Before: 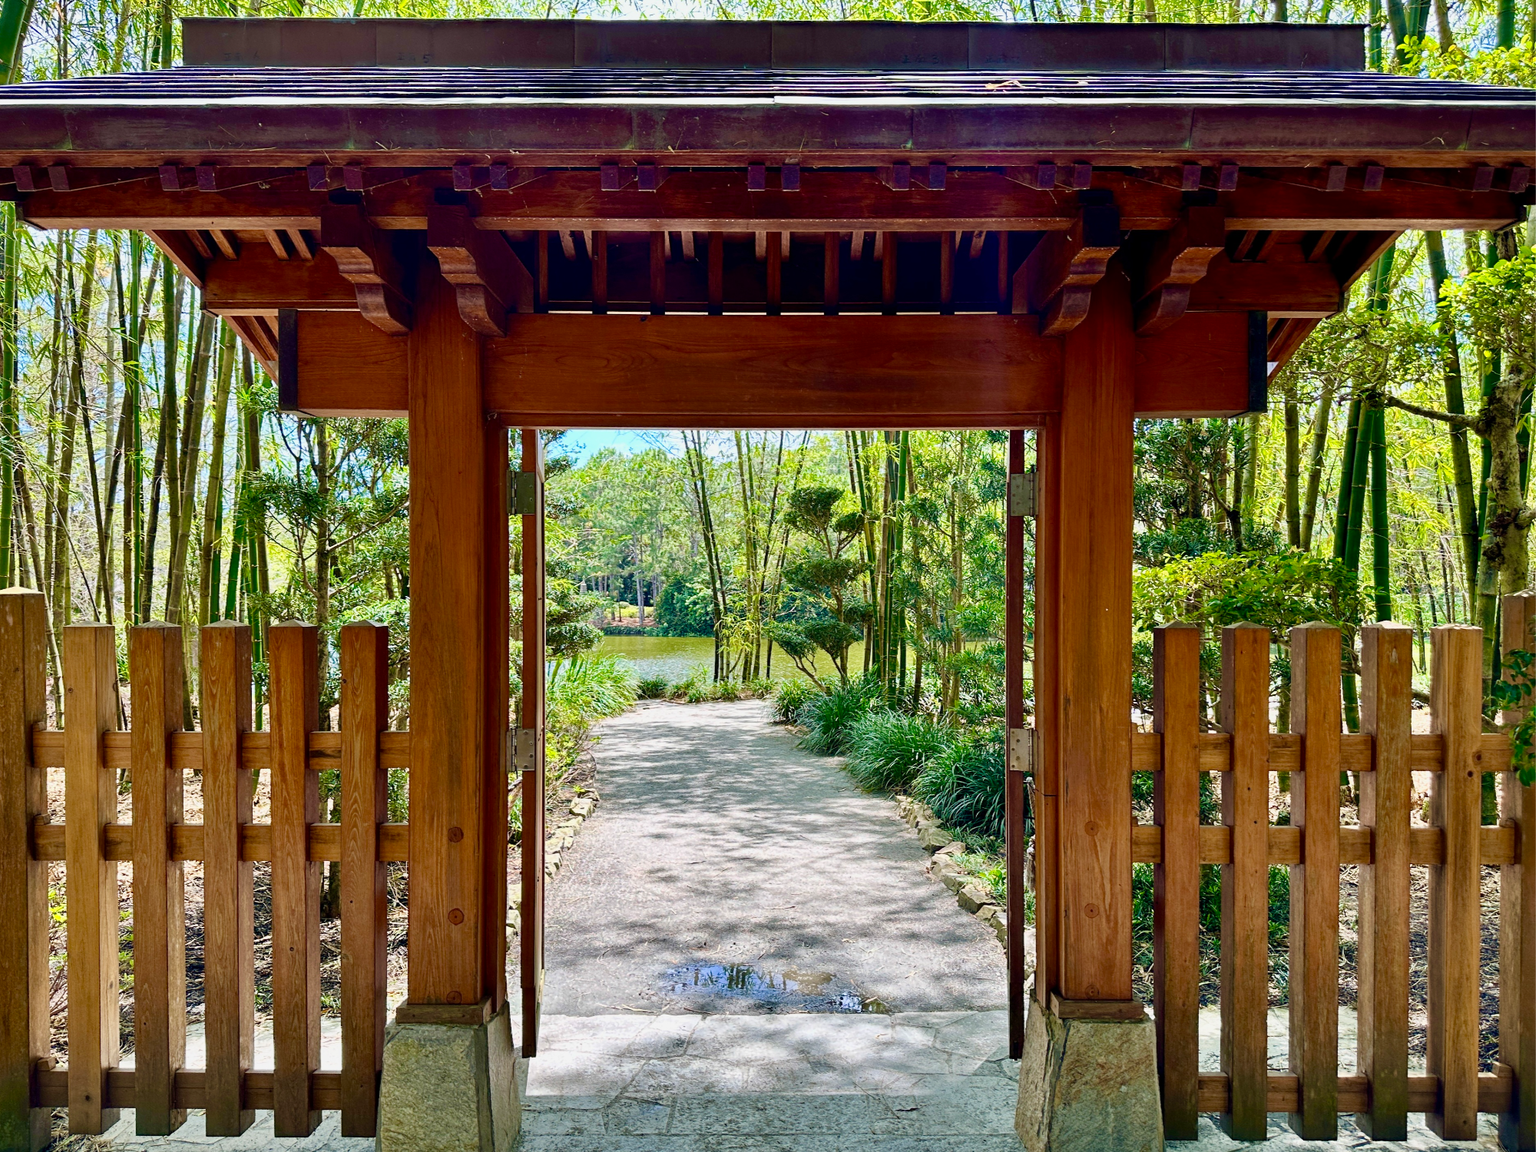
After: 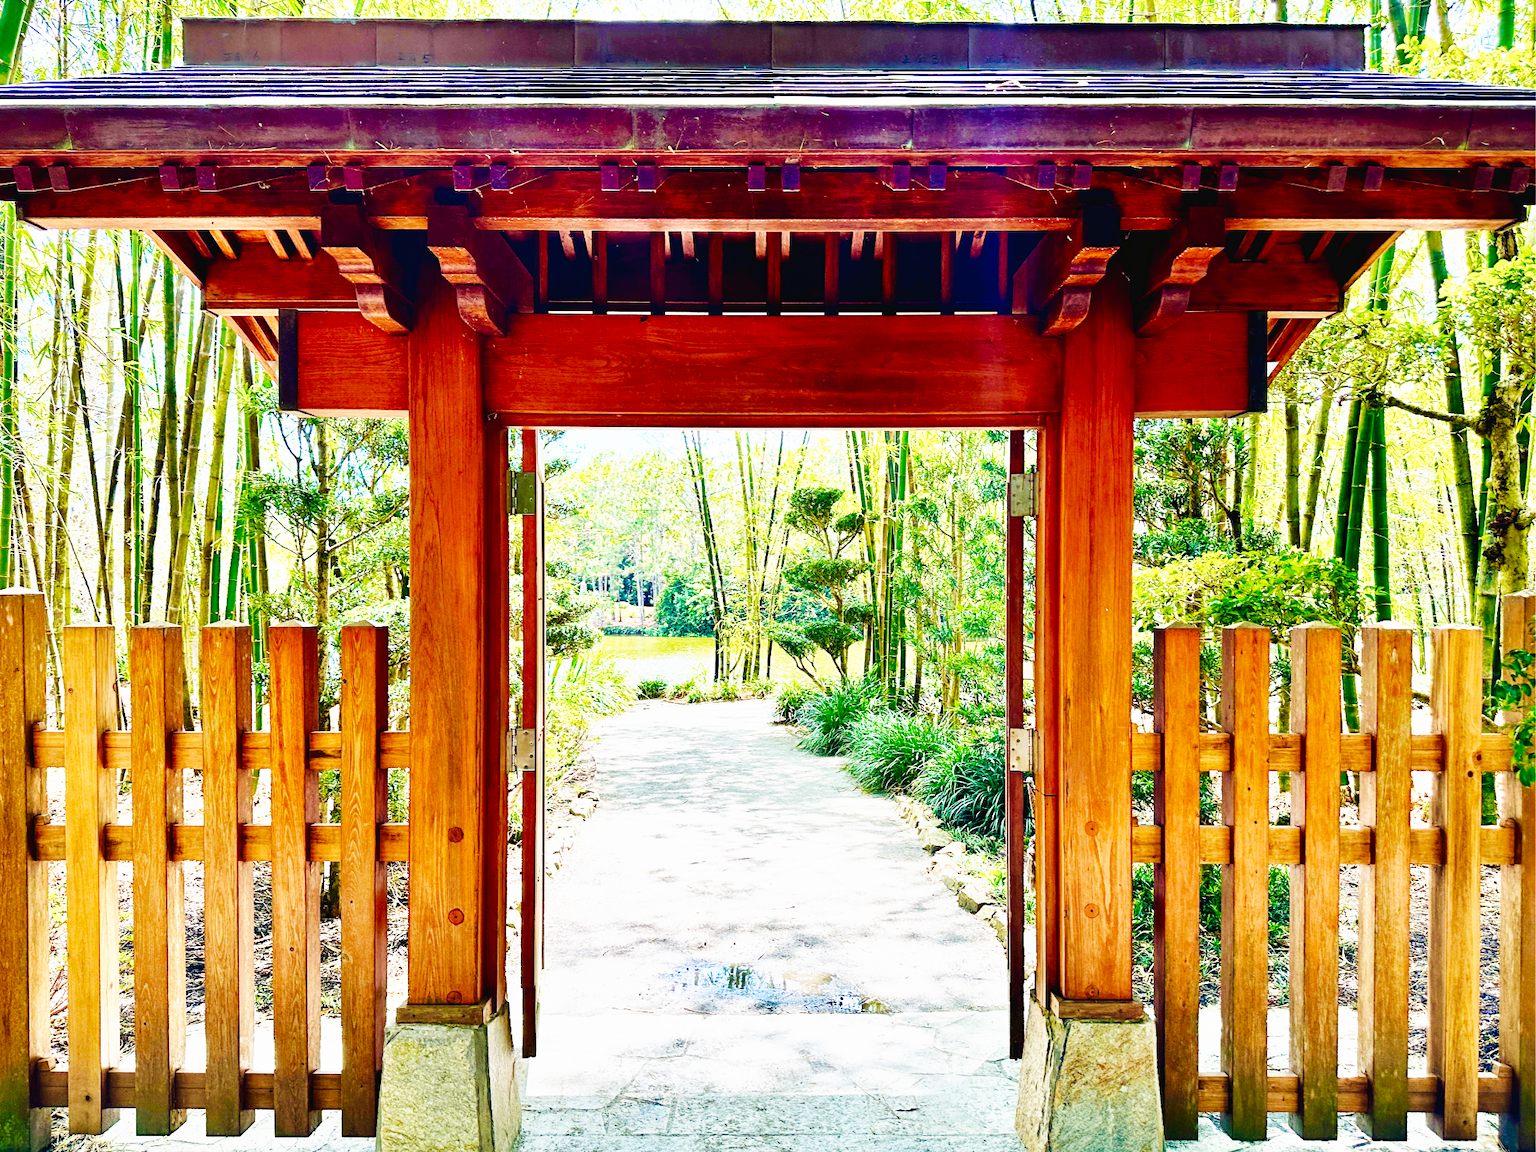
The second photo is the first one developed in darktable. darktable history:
base curve: curves: ch0 [(0, 0.003) (0.001, 0.002) (0.006, 0.004) (0.02, 0.022) (0.048, 0.086) (0.094, 0.234) (0.162, 0.431) (0.258, 0.629) (0.385, 0.8) (0.548, 0.918) (0.751, 0.988) (1, 1)], preserve colors none
exposure: black level correction 0, exposure 0.68 EV, compensate exposure bias true, compensate highlight preservation false
contrast brightness saturation: contrast -0.02, brightness -0.01, saturation 0.03
